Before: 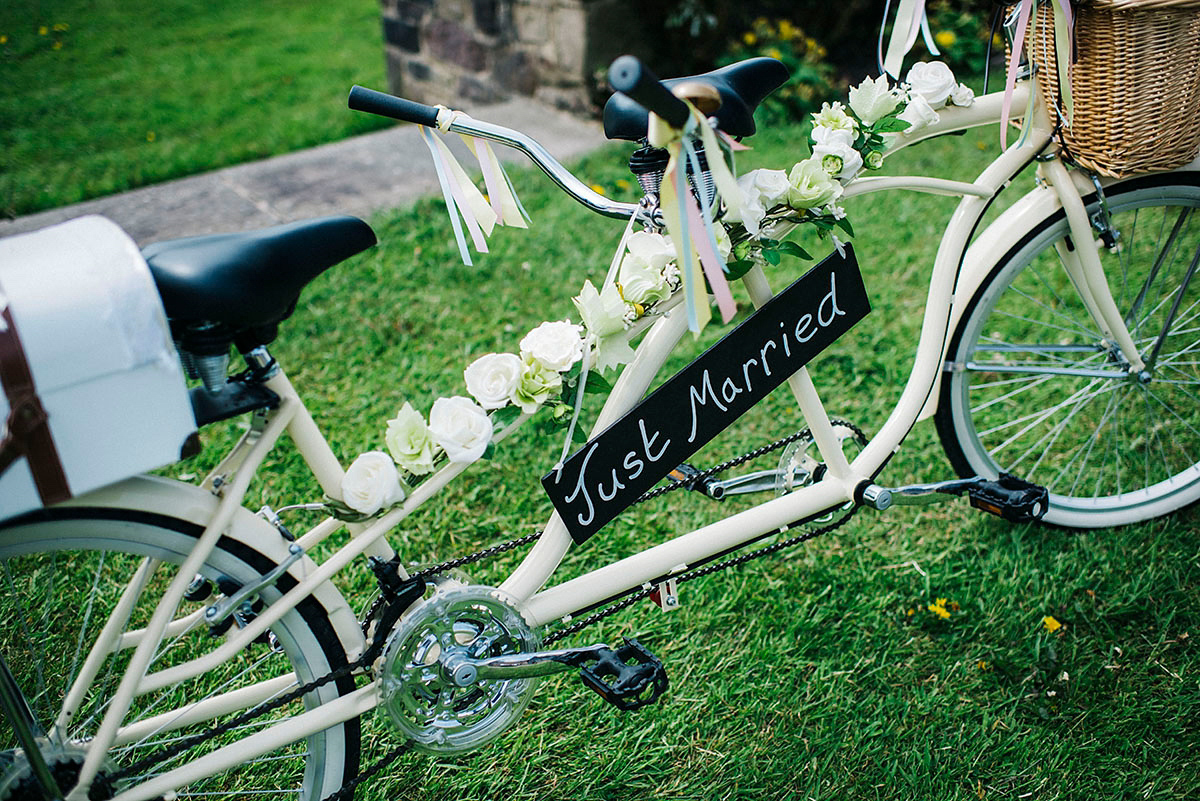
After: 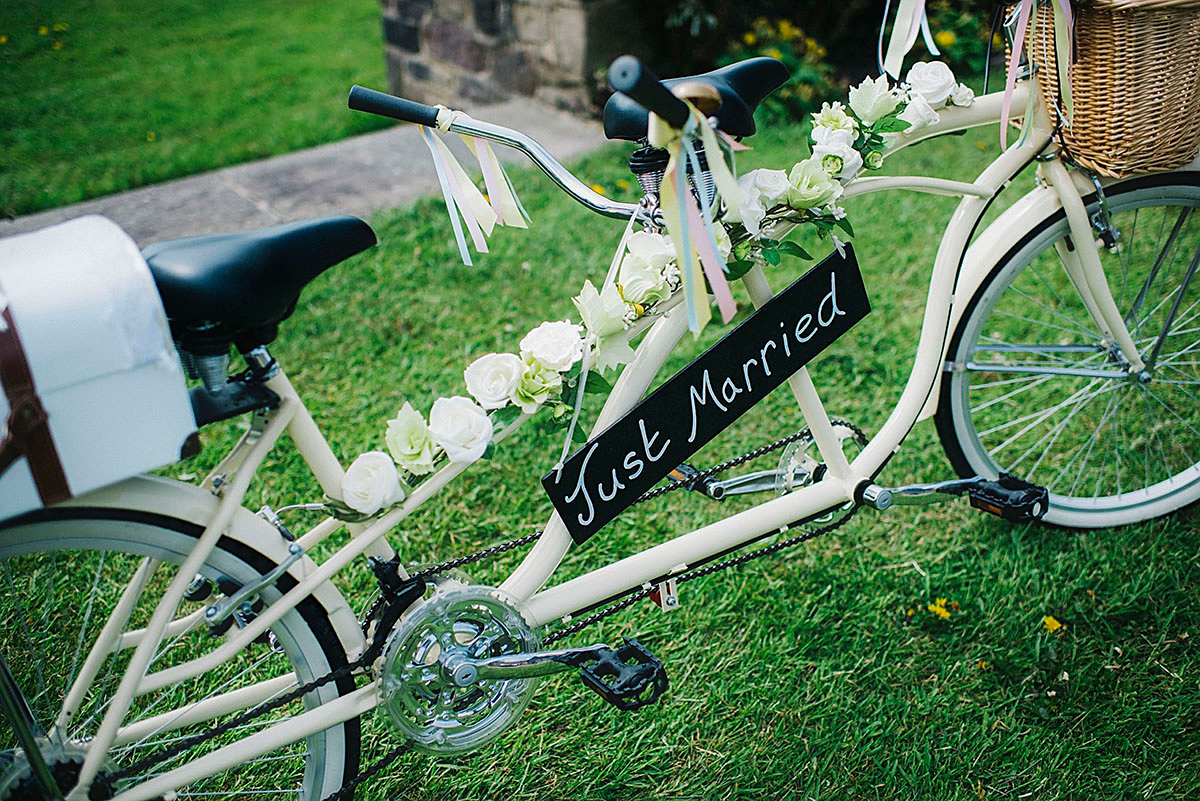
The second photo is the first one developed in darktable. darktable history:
sharpen: amount 0.202
contrast equalizer: octaves 7, y [[0.5, 0.488, 0.462, 0.461, 0.491, 0.5], [0.5 ×6], [0.5 ×6], [0 ×6], [0 ×6]]
